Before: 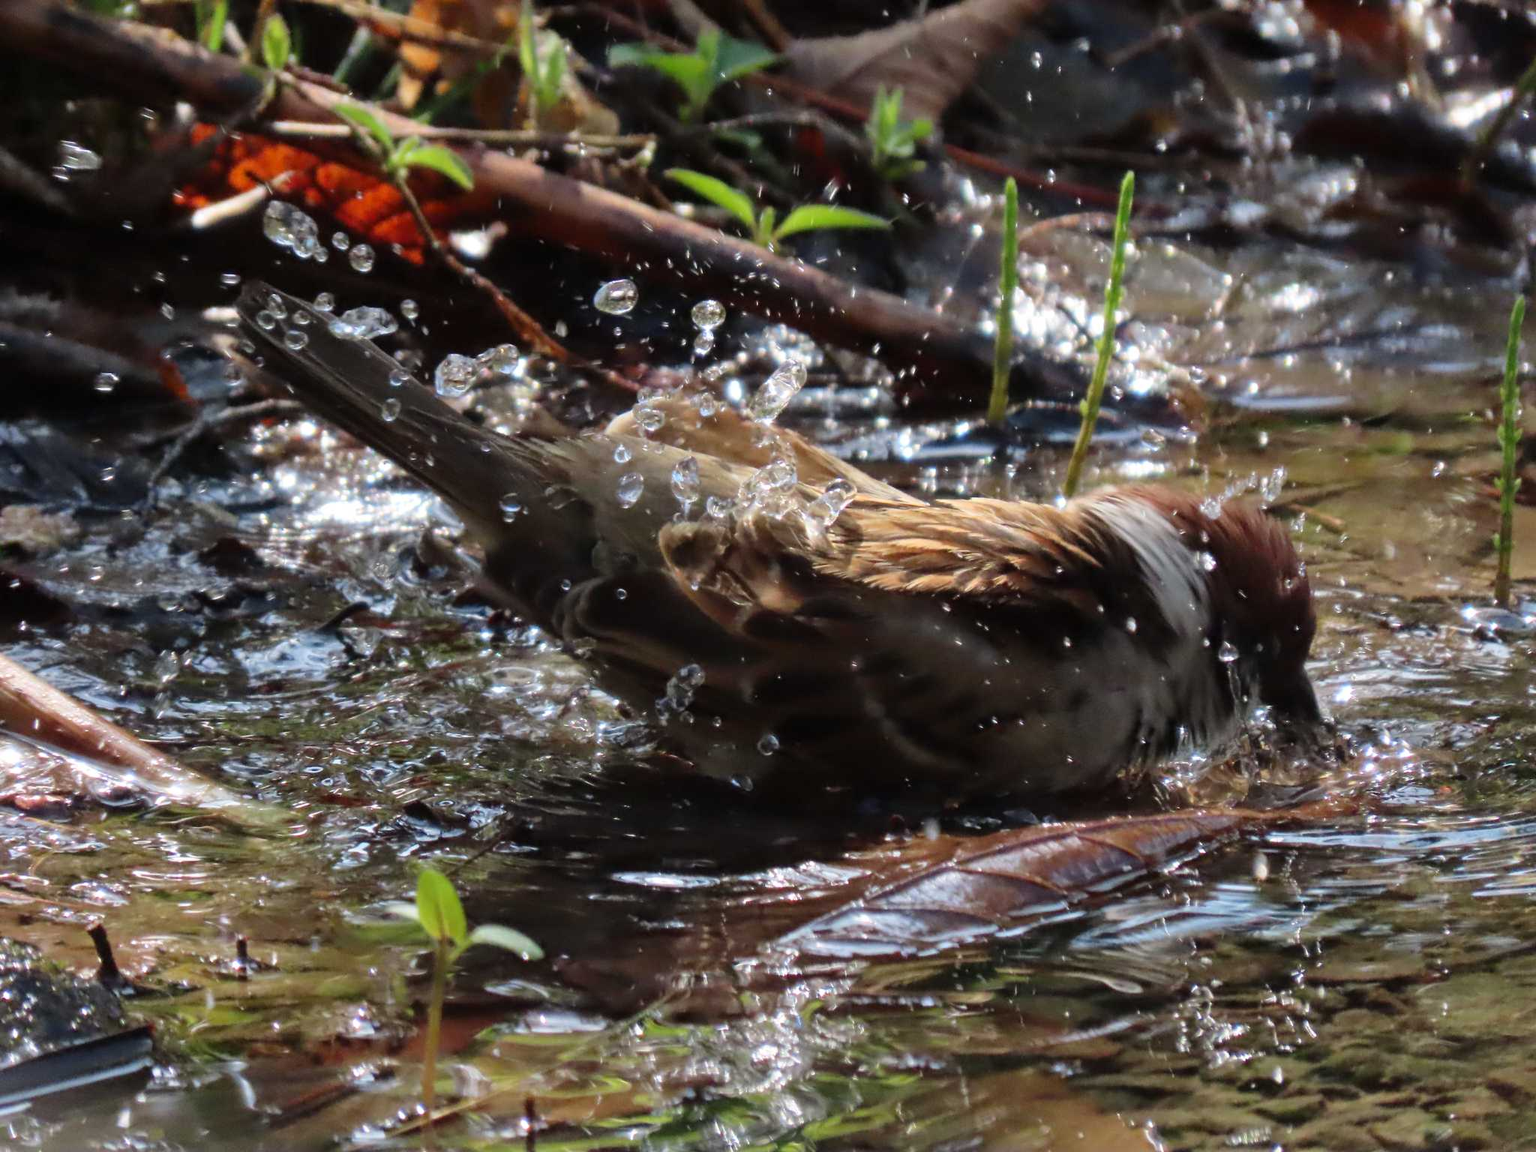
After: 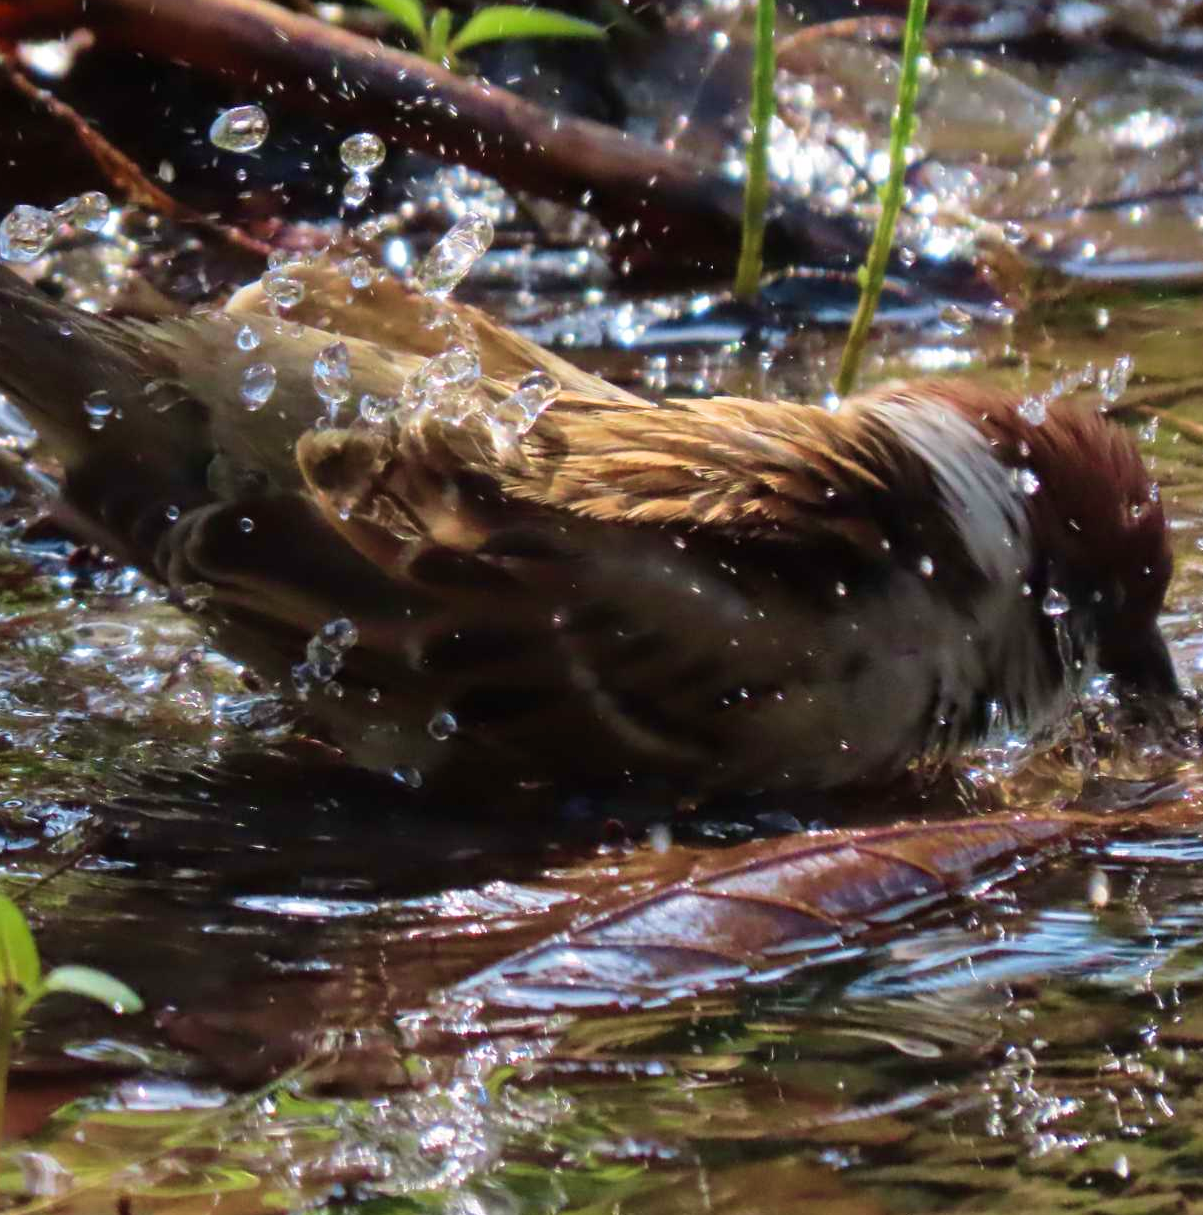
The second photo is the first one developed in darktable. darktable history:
crop and rotate: left 28.447%, top 17.432%, right 12.778%, bottom 3.449%
velvia: strength 44.87%
